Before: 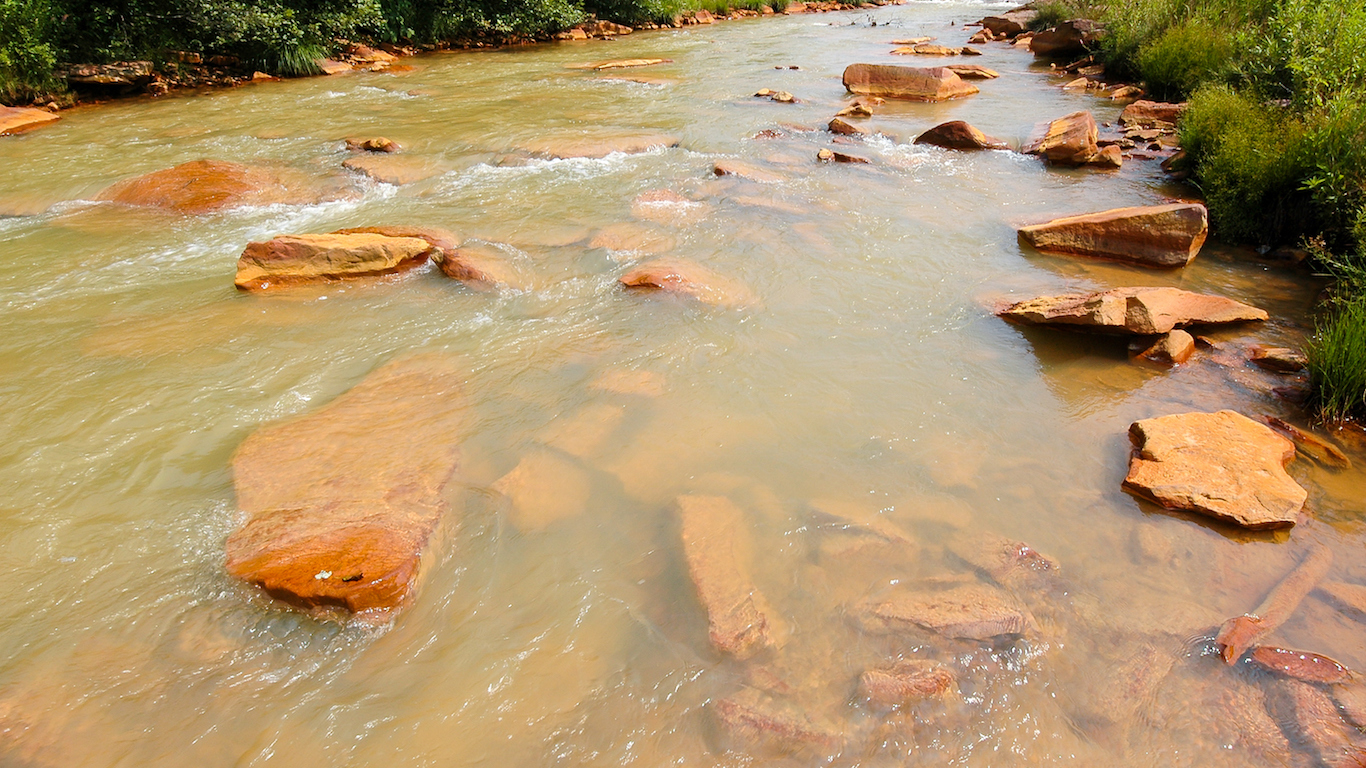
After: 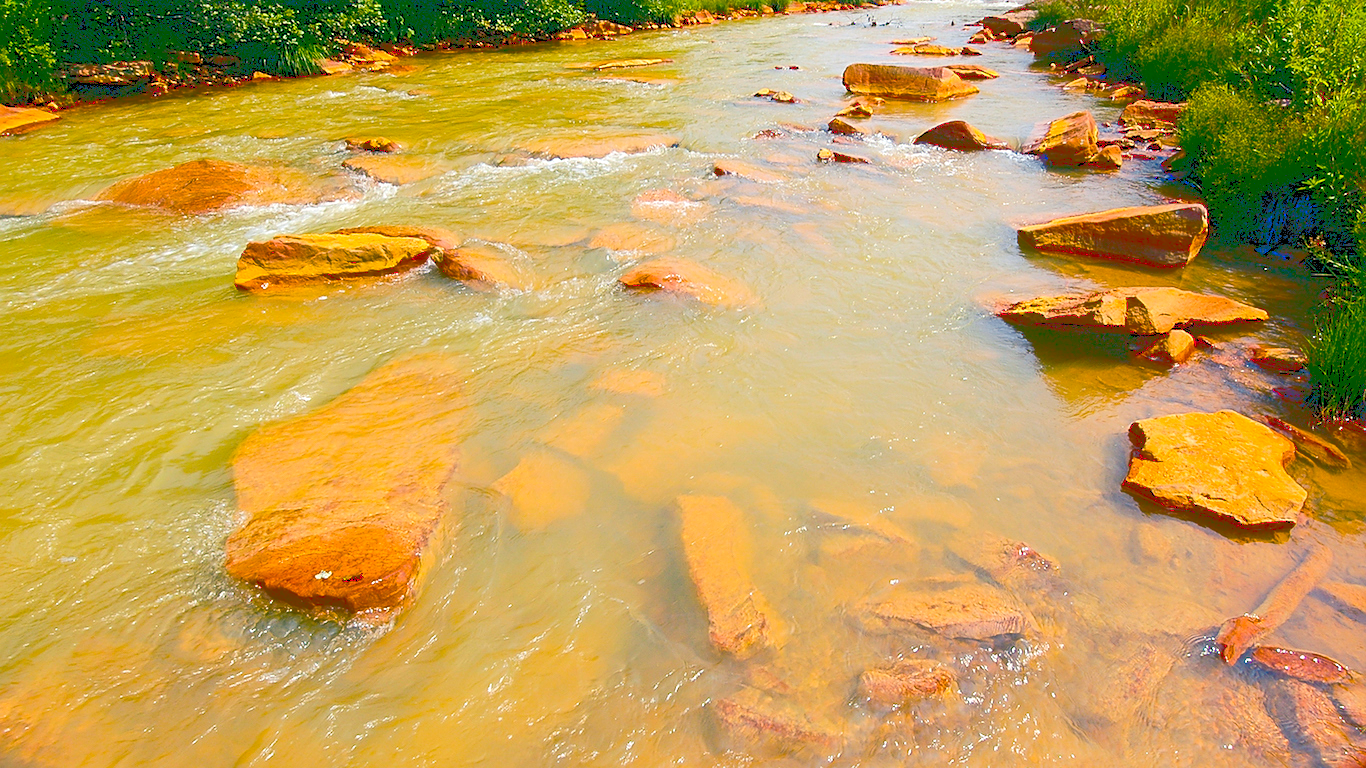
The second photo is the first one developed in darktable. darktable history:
color balance rgb: shadows lift › luminance -40.827%, shadows lift › chroma 14.082%, shadows lift › hue 257.05°, linear chroma grading › global chroma 24.692%, perceptual saturation grading › global saturation 19.977%, global vibrance 9.605%
tone curve: curves: ch0 [(0, 0) (0.003, 0.273) (0.011, 0.276) (0.025, 0.276) (0.044, 0.28) (0.069, 0.283) (0.1, 0.288) (0.136, 0.293) (0.177, 0.302) (0.224, 0.321) (0.277, 0.349) (0.335, 0.393) (0.399, 0.448) (0.468, 0.51) (0.543, 0.589) (0.623, 0.677) (0.709, 0.761) (0.801, 0.839) (0.898, 0.909) (1, 1)], color space Lab, linked channels, preserve colors none
sharpen: on, module defaults
